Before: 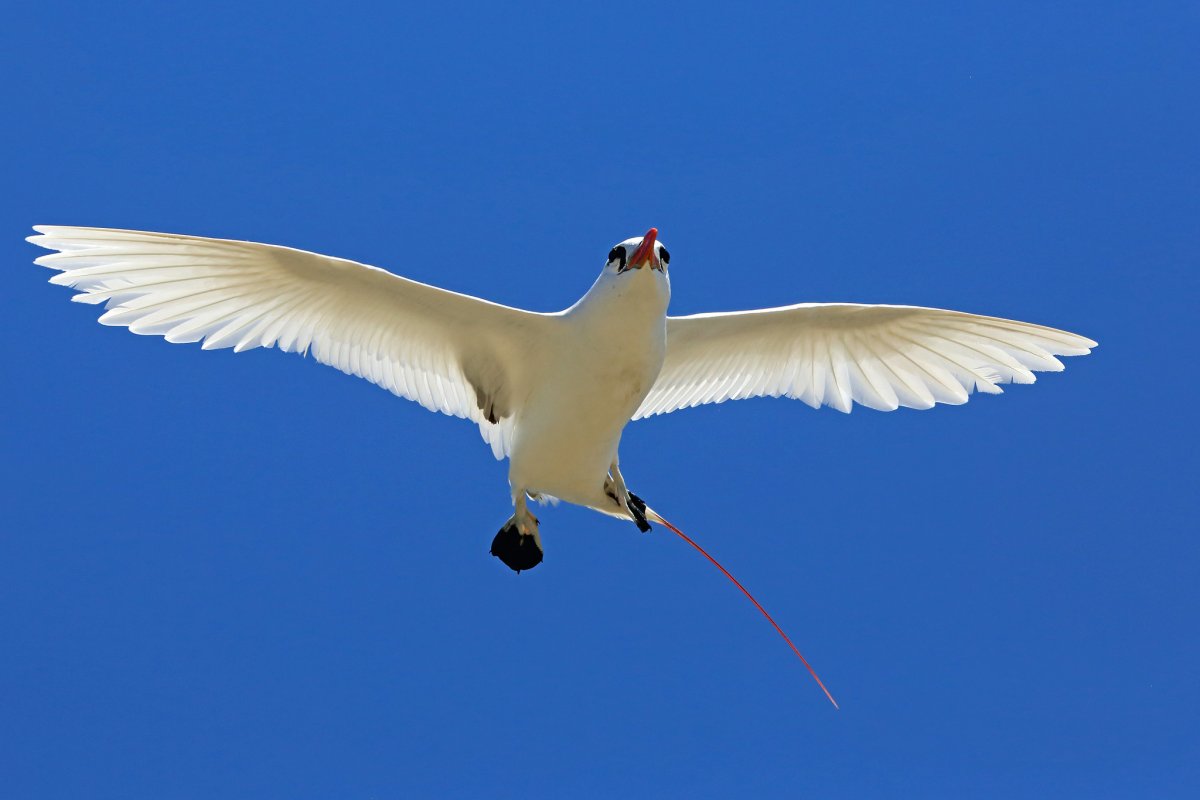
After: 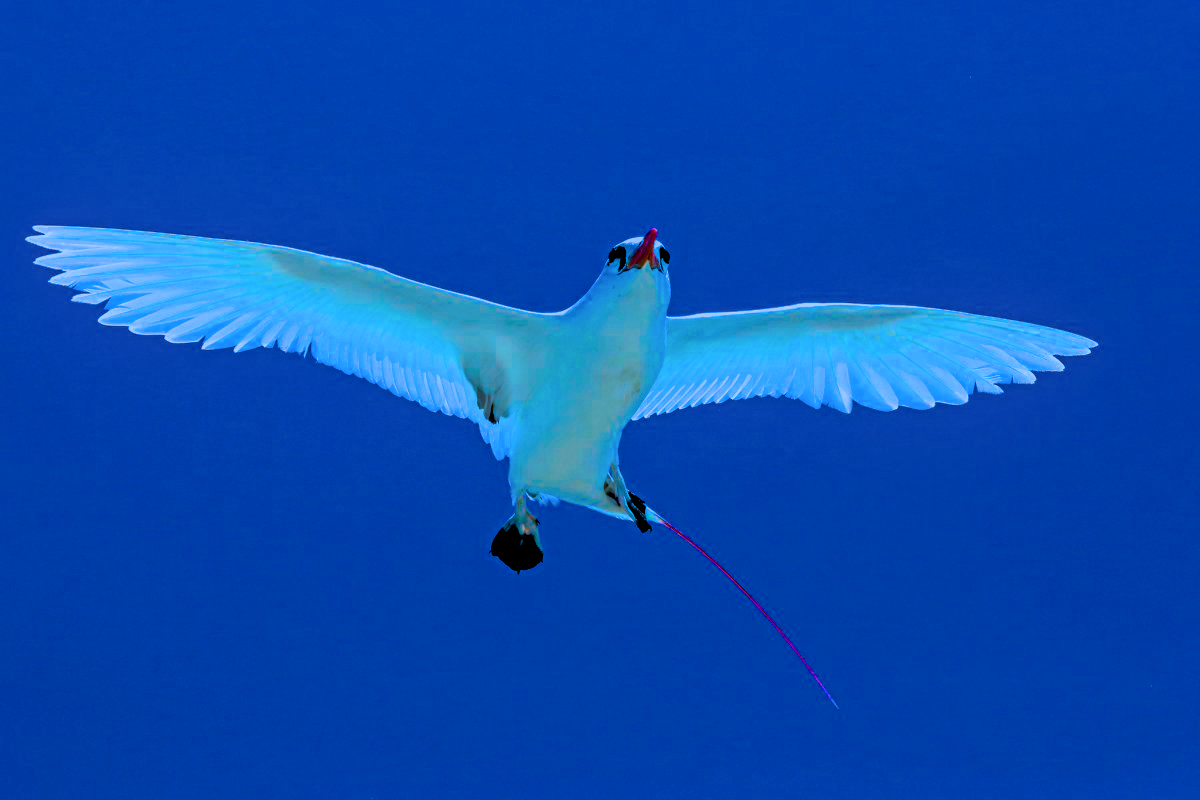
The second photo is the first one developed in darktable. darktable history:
filmic rgb: black relative exposure -7.65 EV, white relative exposure 4.56 EV, hardness 3.61, color science v6 (2022)
local contrast: on, module defaults
tone equalizer: on, module defaults
color balance rgb: linear chroma grading › shadows -40%, linear chroma grading › highlights 40%, linear chroma grading › global chroma 45%, linear chroma grading › mid-tones -30%, perceptual saturation grading › global saturation 55%, perceptual saturation grading › highlights -50%, perceptual saturation grading › mid-tones 40%, perceptual saturation grading › shadows 30%, perceptual brilliance grading › global brilliance 20%, perceptual brilliance grading › shadows -40%, global vibrance 35%
color calibration: illuminant as shot in camera, x 0.442, y 0.413, temperature 2903.13 K
